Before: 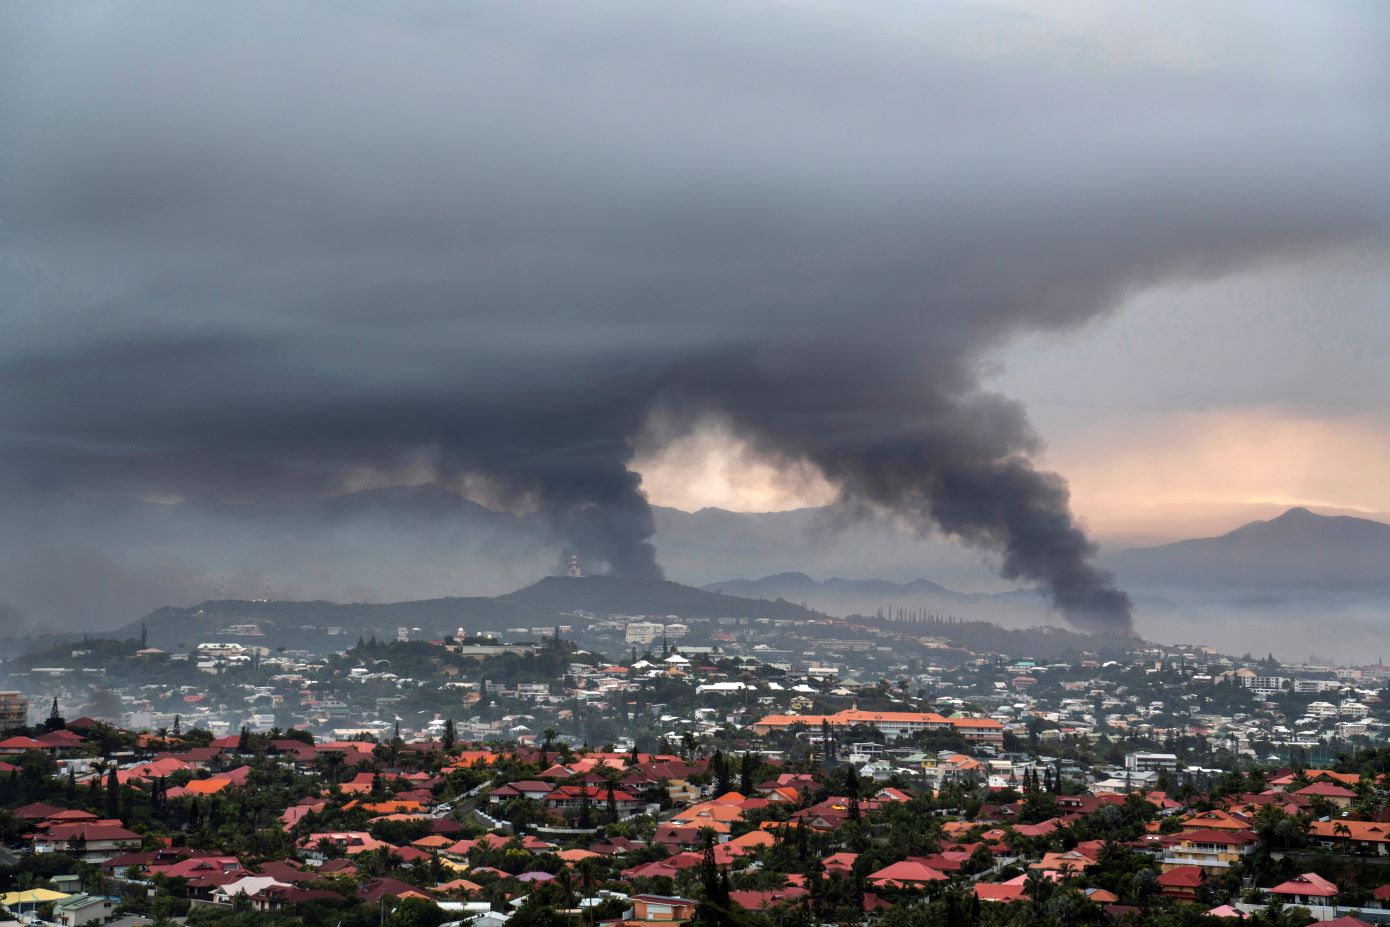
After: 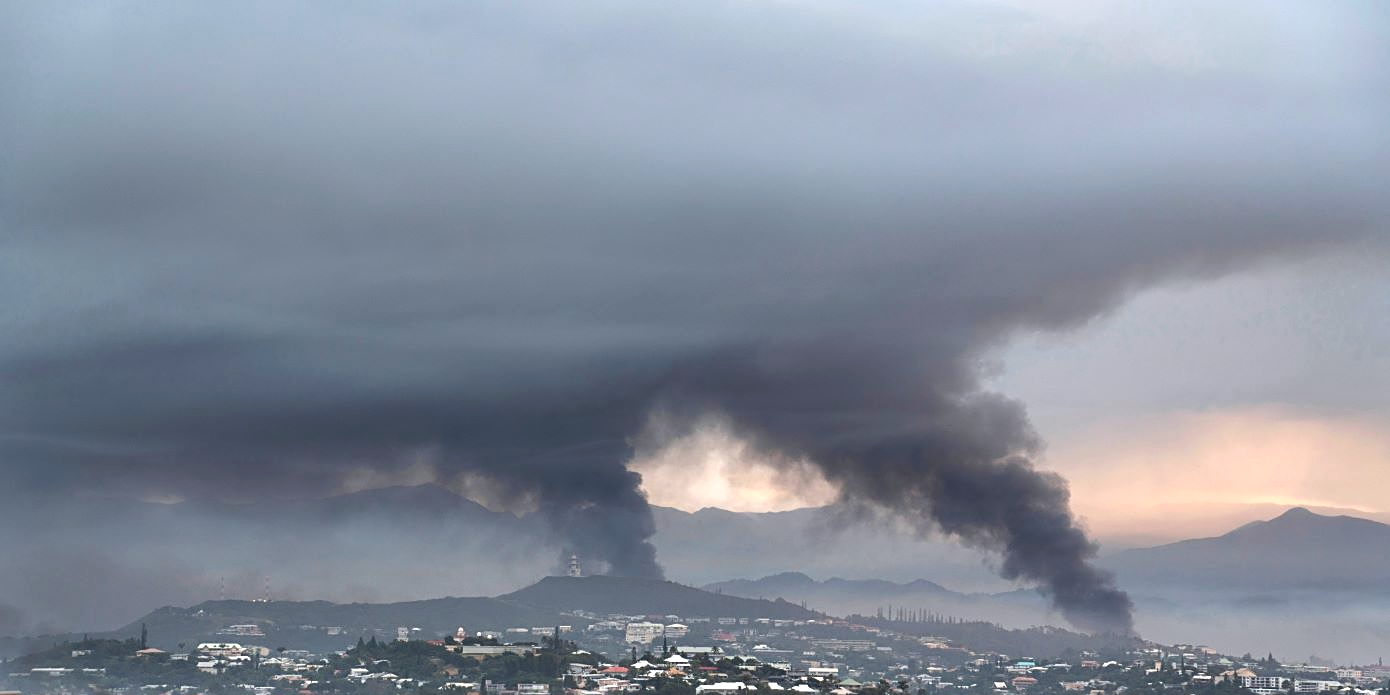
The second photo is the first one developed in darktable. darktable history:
white balance: red 0.988, blue 1.017
sharpen: on, module defaults
crop: bottom 24.988%
exposure: exposure 0.2 EV, compensate highlight preservation false
